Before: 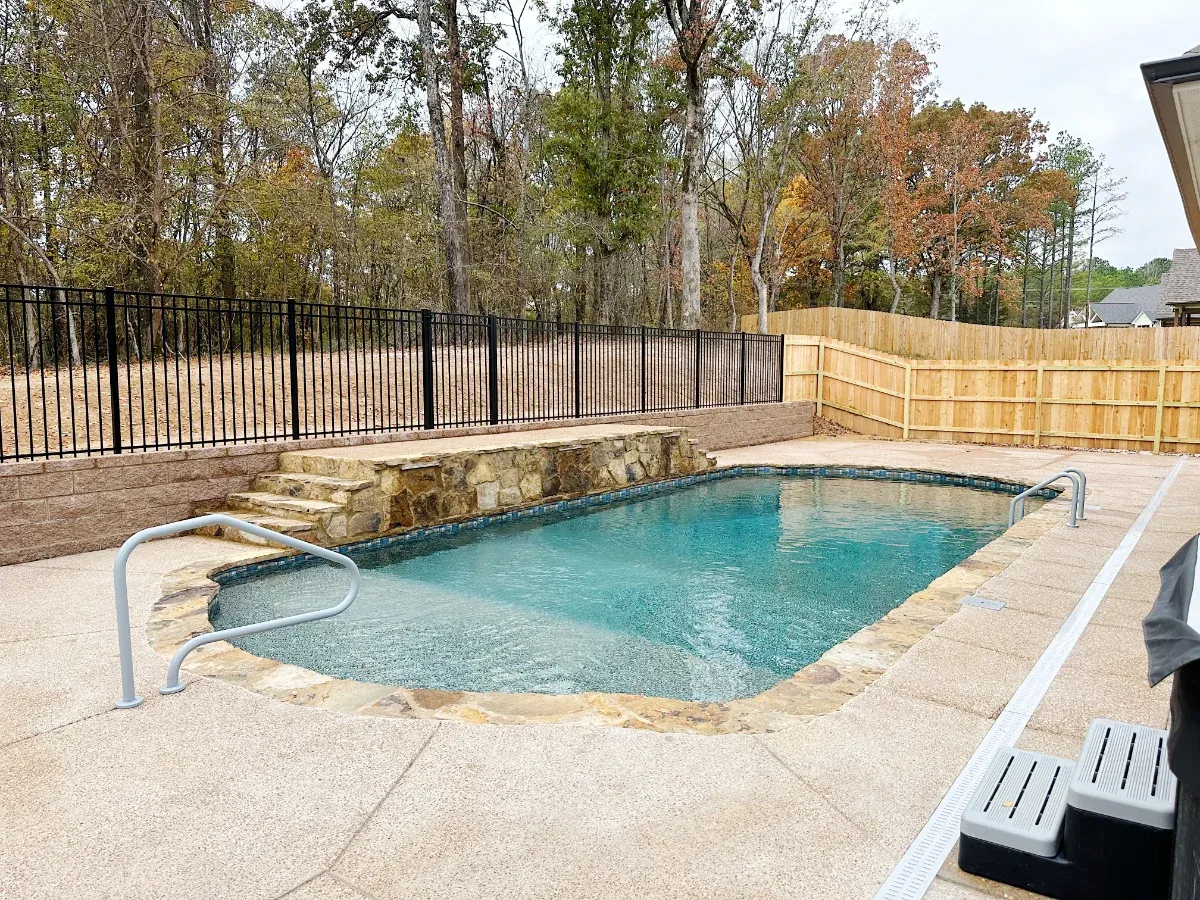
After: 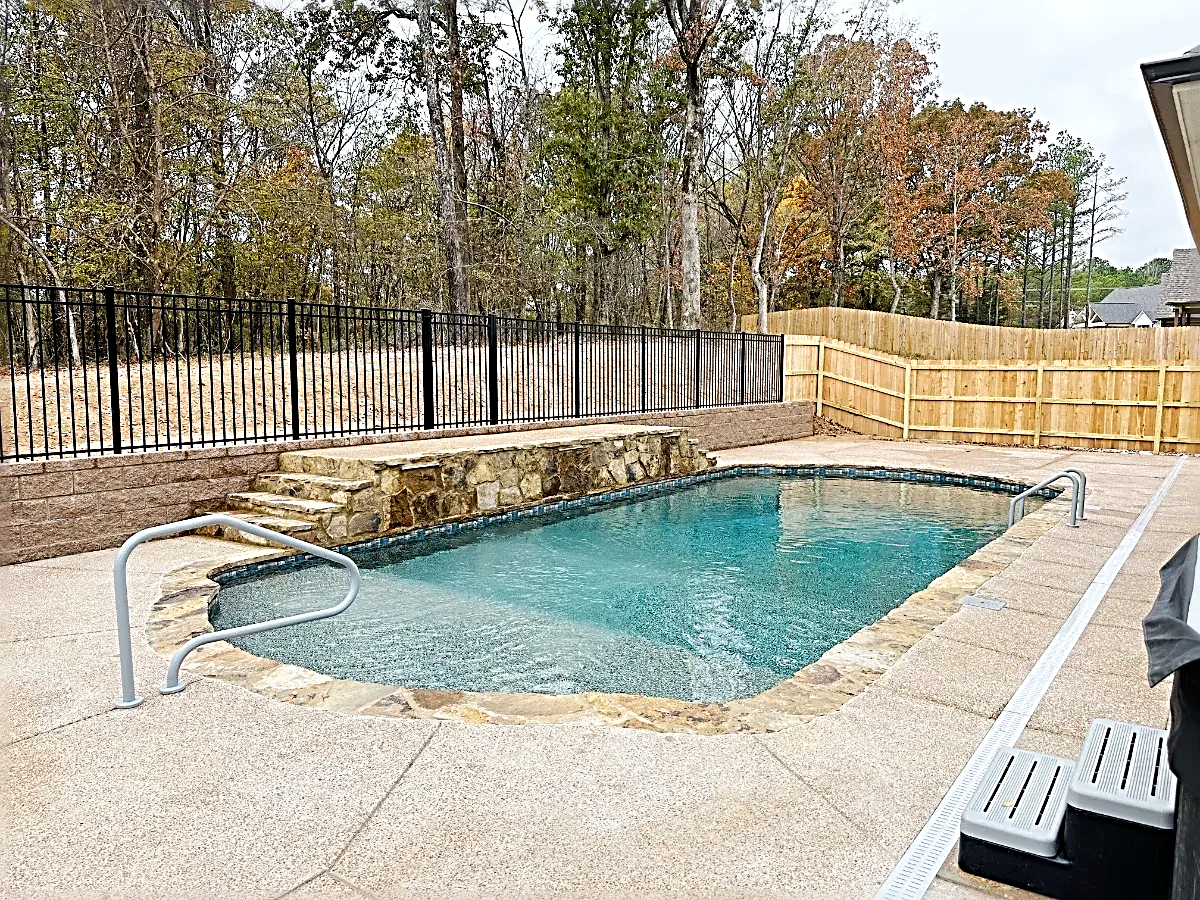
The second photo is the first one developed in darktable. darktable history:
tone equalizer: edges refinement/feathering 500, mask exposure compensation -1.57 EV, preserve details no
sharpen: radius 3.681, amount 0.944
